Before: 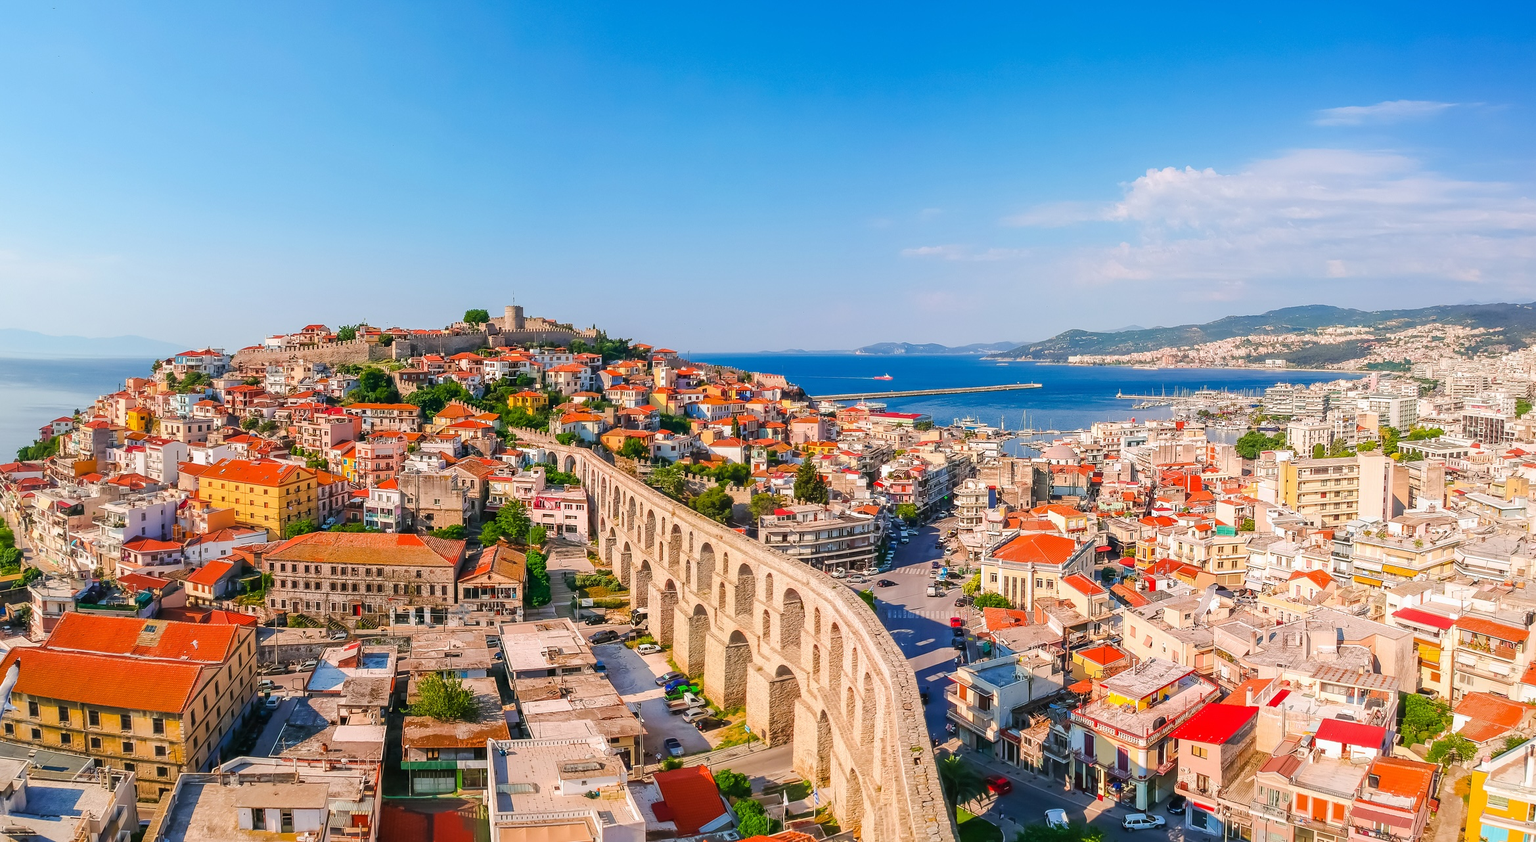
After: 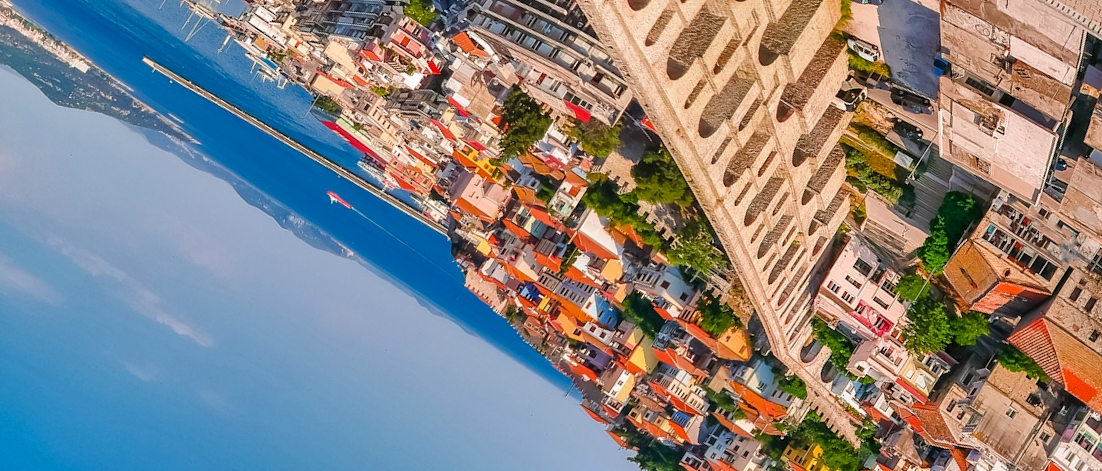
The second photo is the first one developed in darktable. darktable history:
shadows and highlights: shadows 20.98, highlights -80.95, soften with gaussian
crop and rotate: angle 146.88°, left 9.121%, top 15.591%, right 4.41%, bottom 16.944%
